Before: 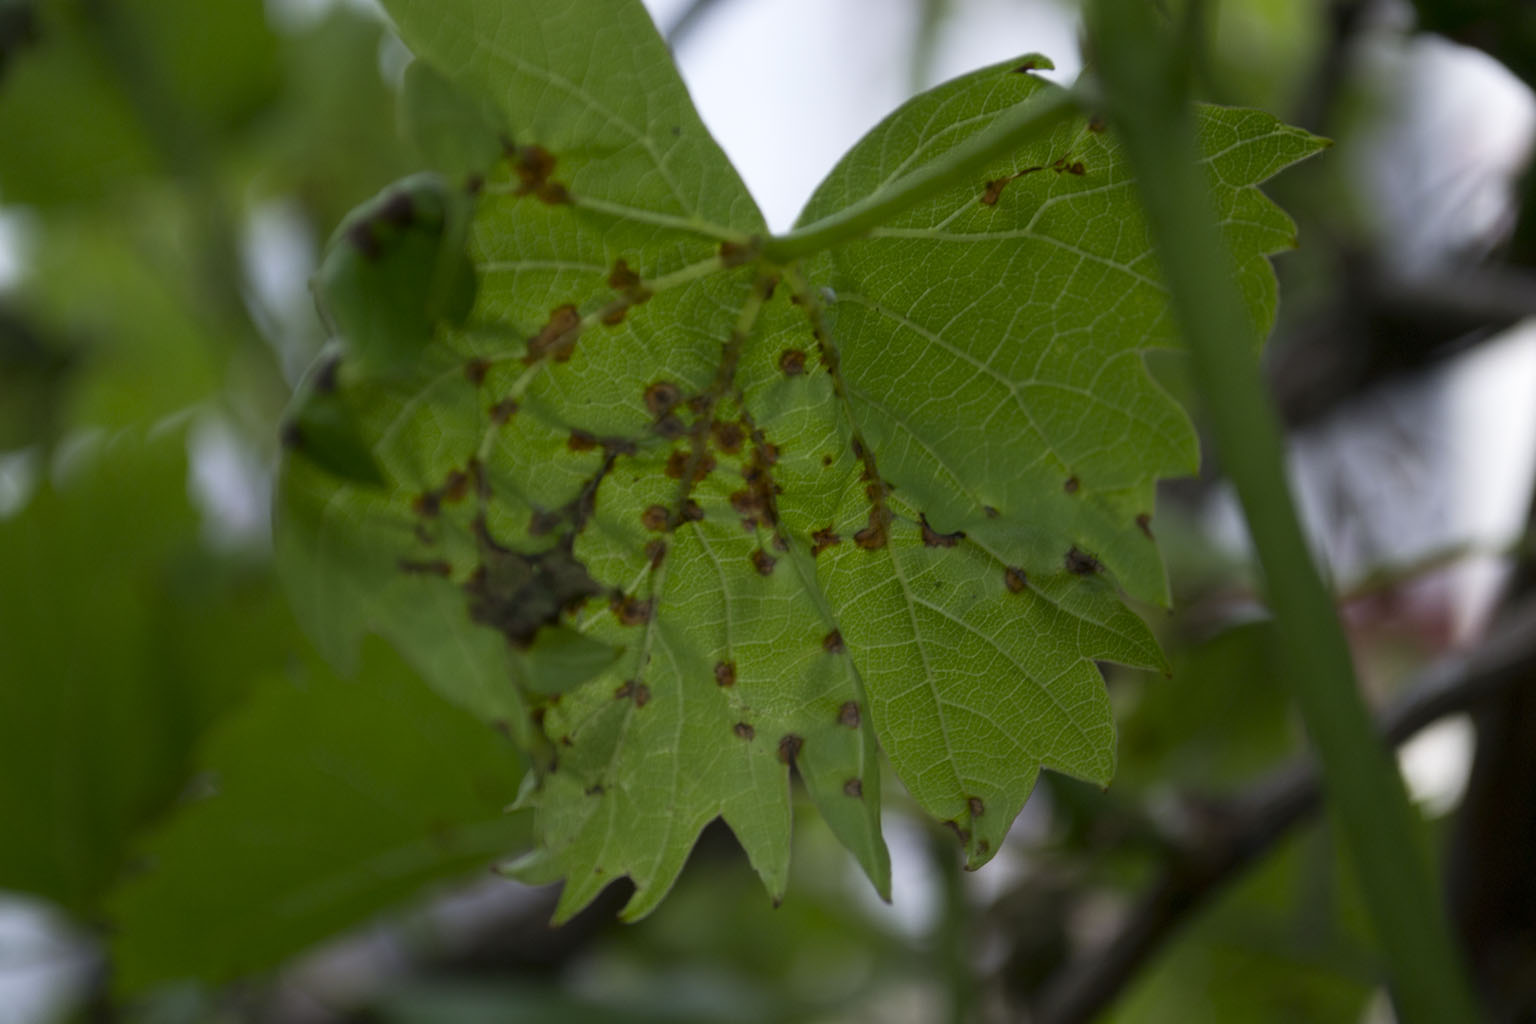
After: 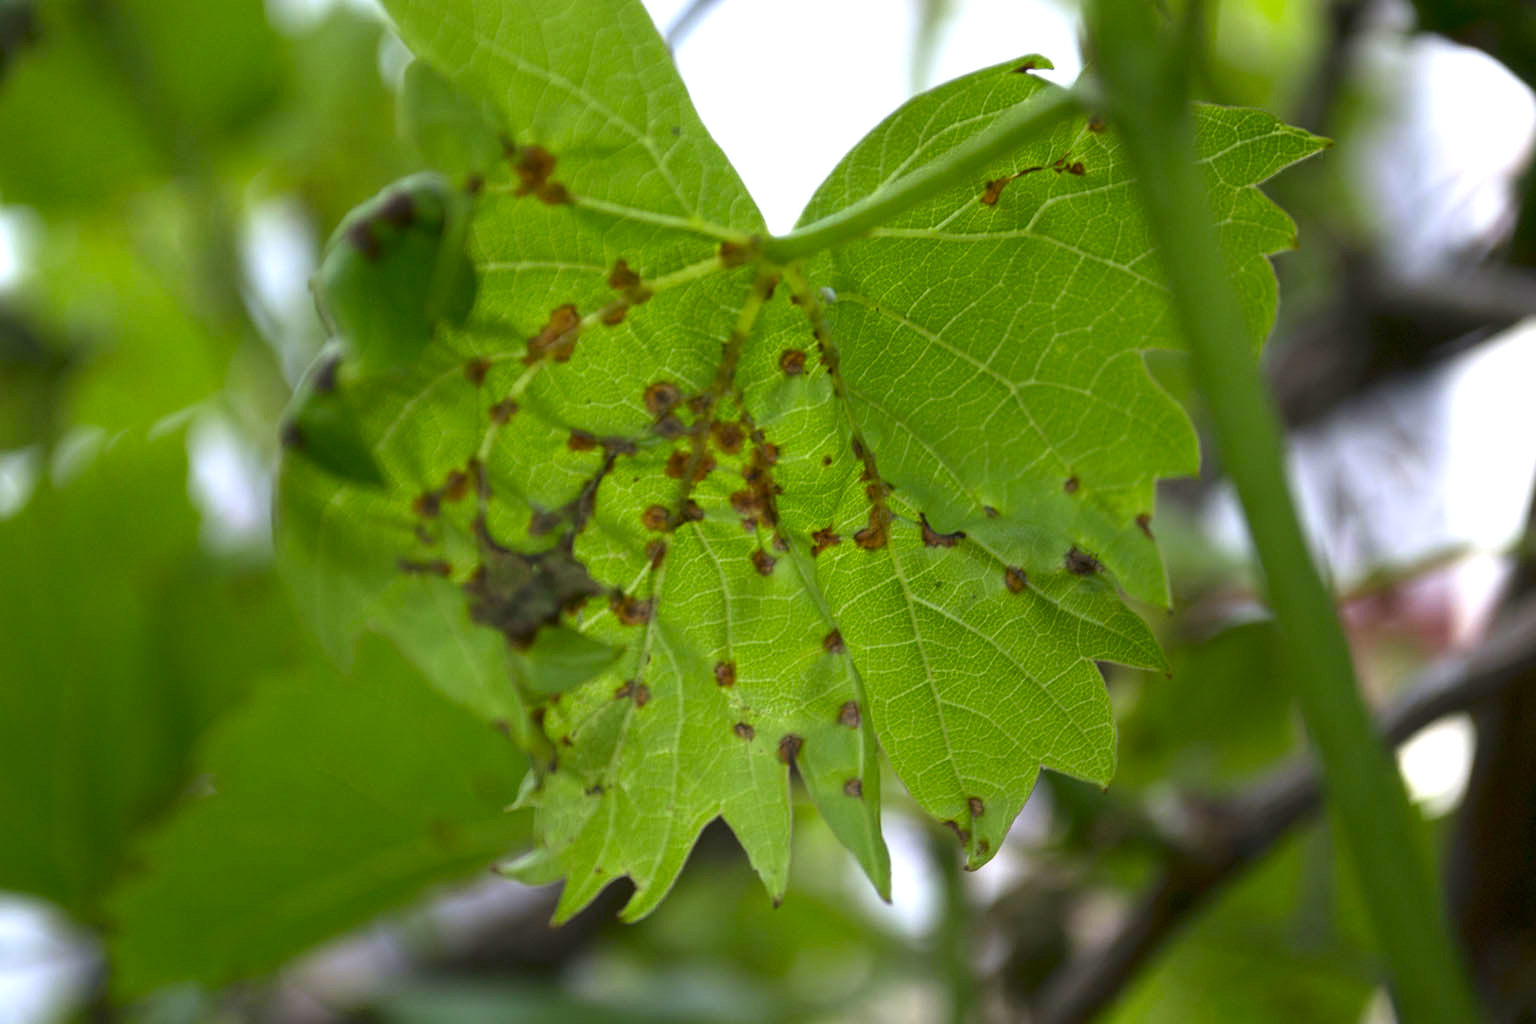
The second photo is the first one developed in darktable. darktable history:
contrast brightness saturation: contrast 0.094, saturation 0.277
exposure: black level correction 0, exposure 1.2 EV, compensate exposure bias true, compensate highlight preservation false
sharpen: amount 0.207
